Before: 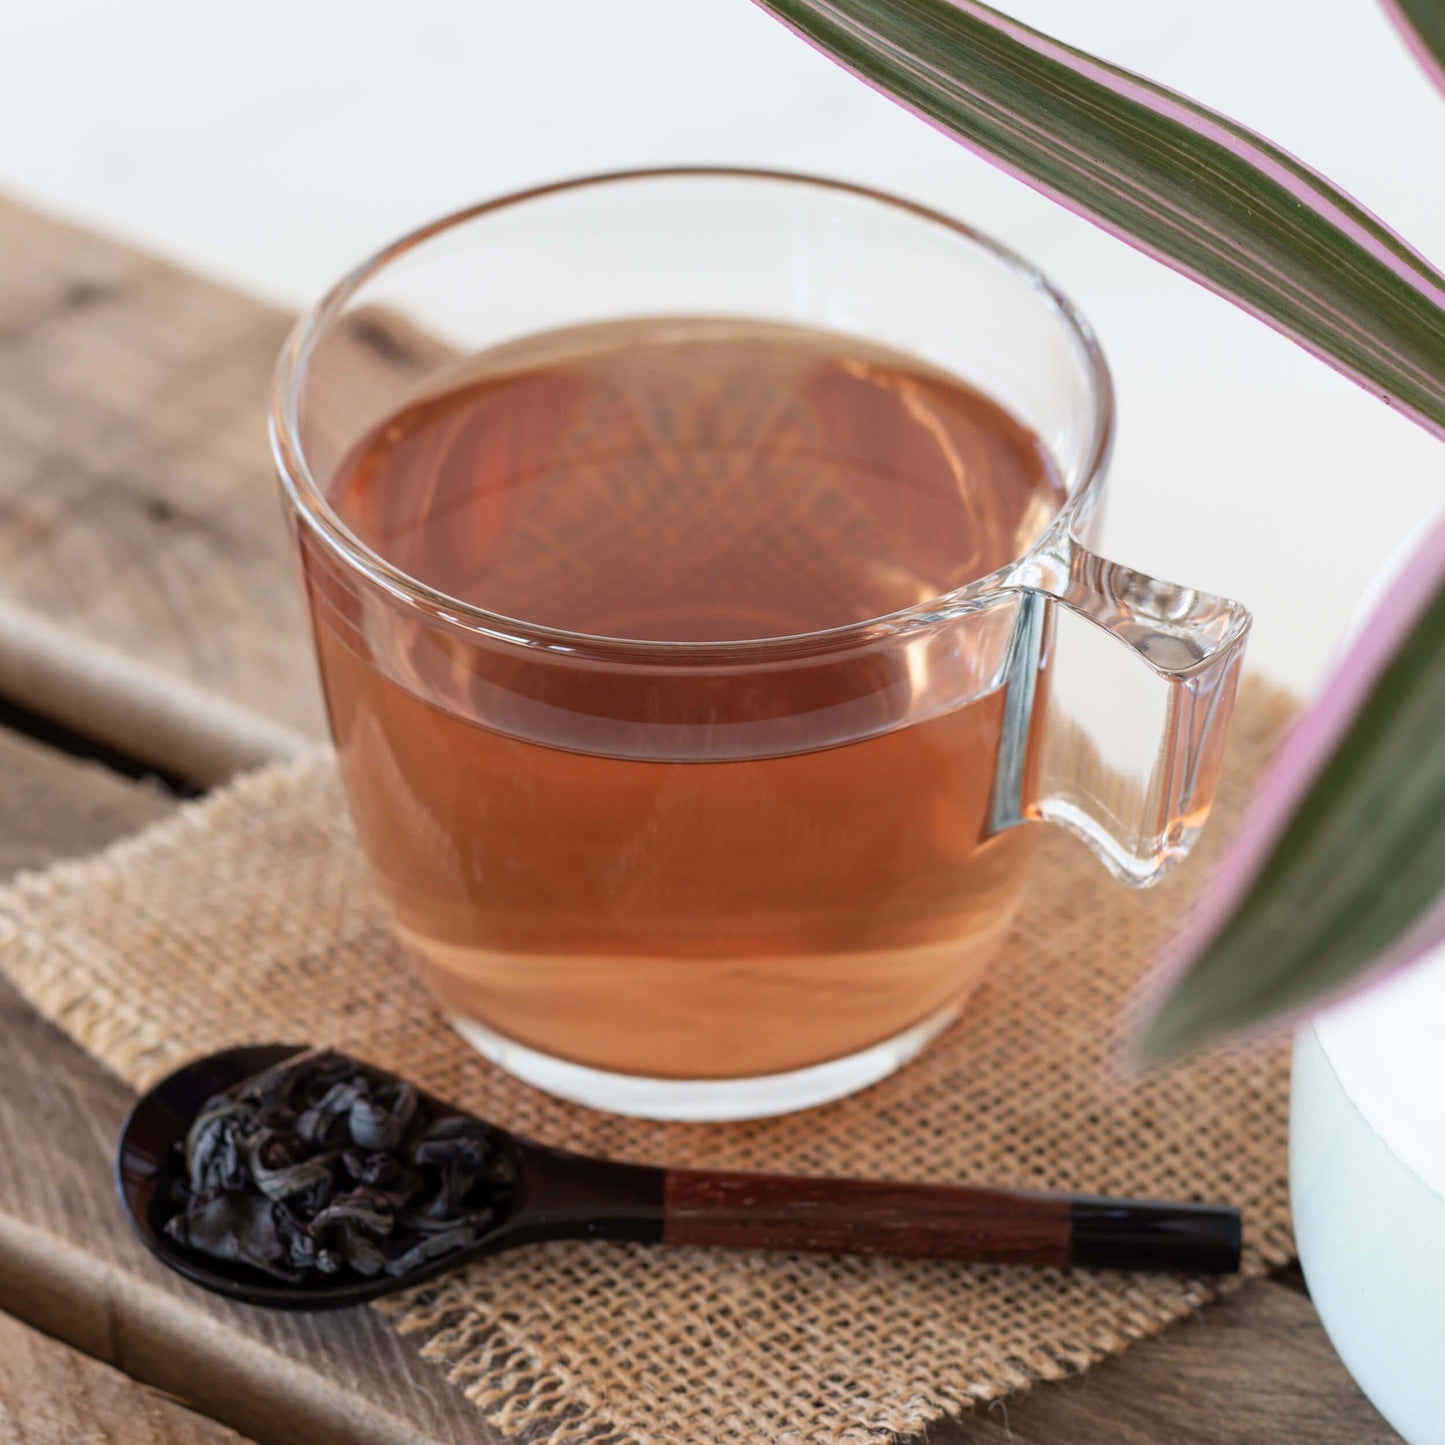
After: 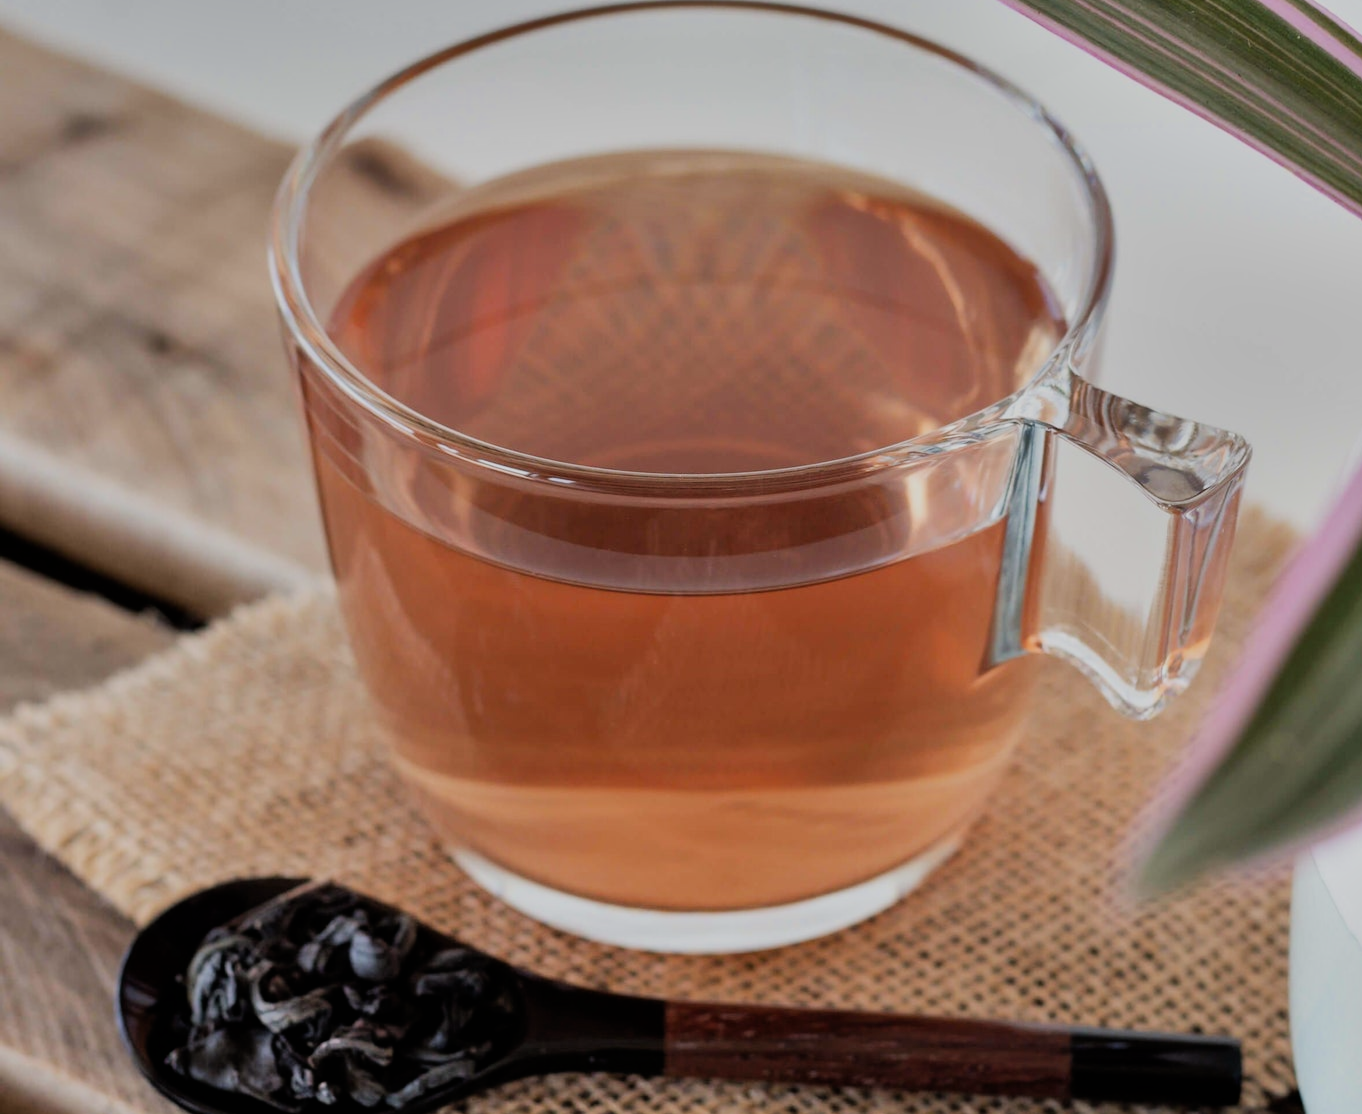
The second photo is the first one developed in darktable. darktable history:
filmic rgb: black relative exposure -7.65 EV, white relative exposure 4.56 EV, hardness 3.61, contrast 1.05
shadows and highlights: radius 108.52, shadows 44.07, highlights -67.8, low approximation 0.01, soften with gaussian
crop and rotate: angle 0.03°, top 11.643%, right 5.651%, bottom 11.189%
